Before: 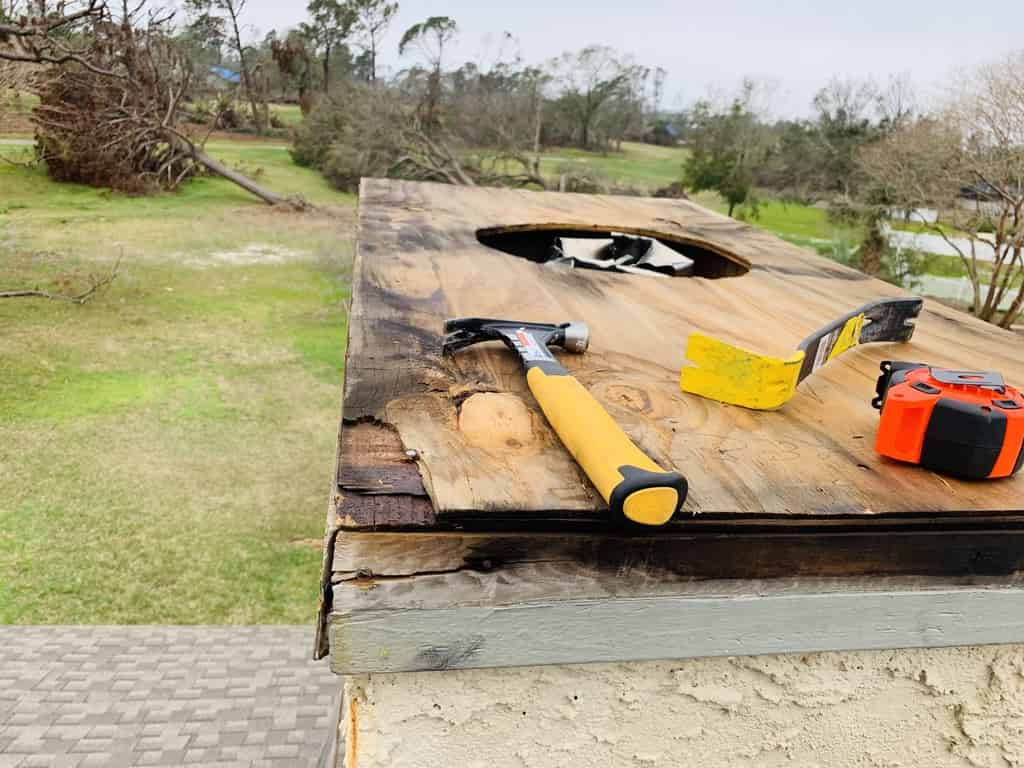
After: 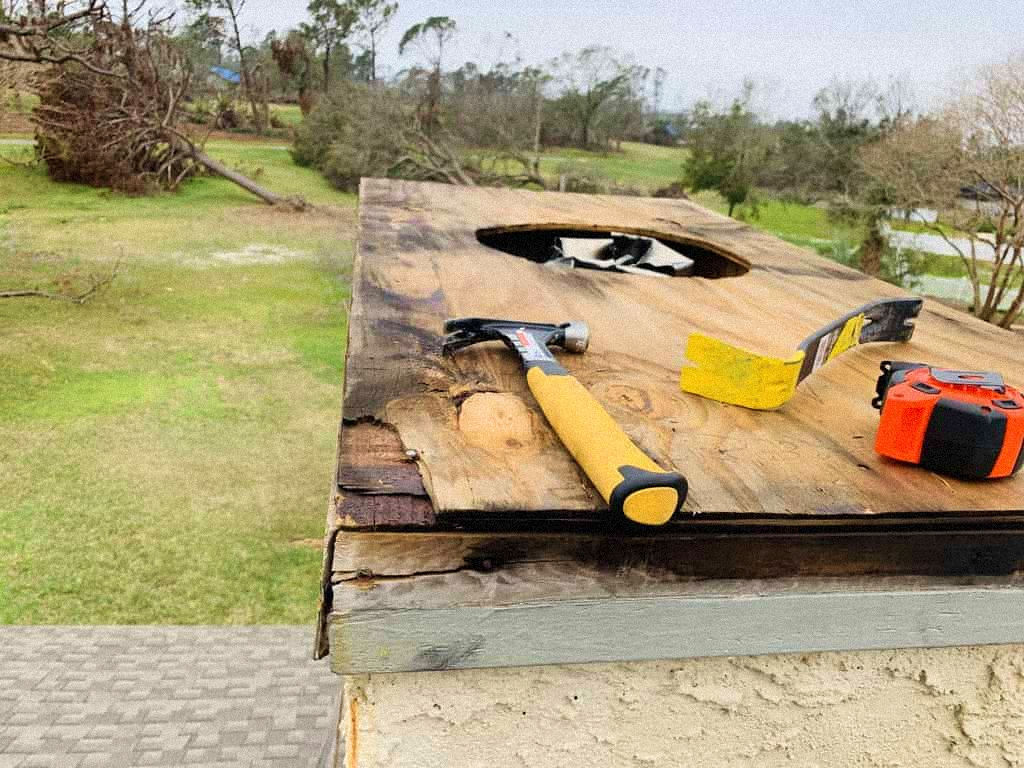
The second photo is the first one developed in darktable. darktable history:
exposure: compensate highlight preservation false
velvia: on, module defaults
grain: mid-tones bias 0%
